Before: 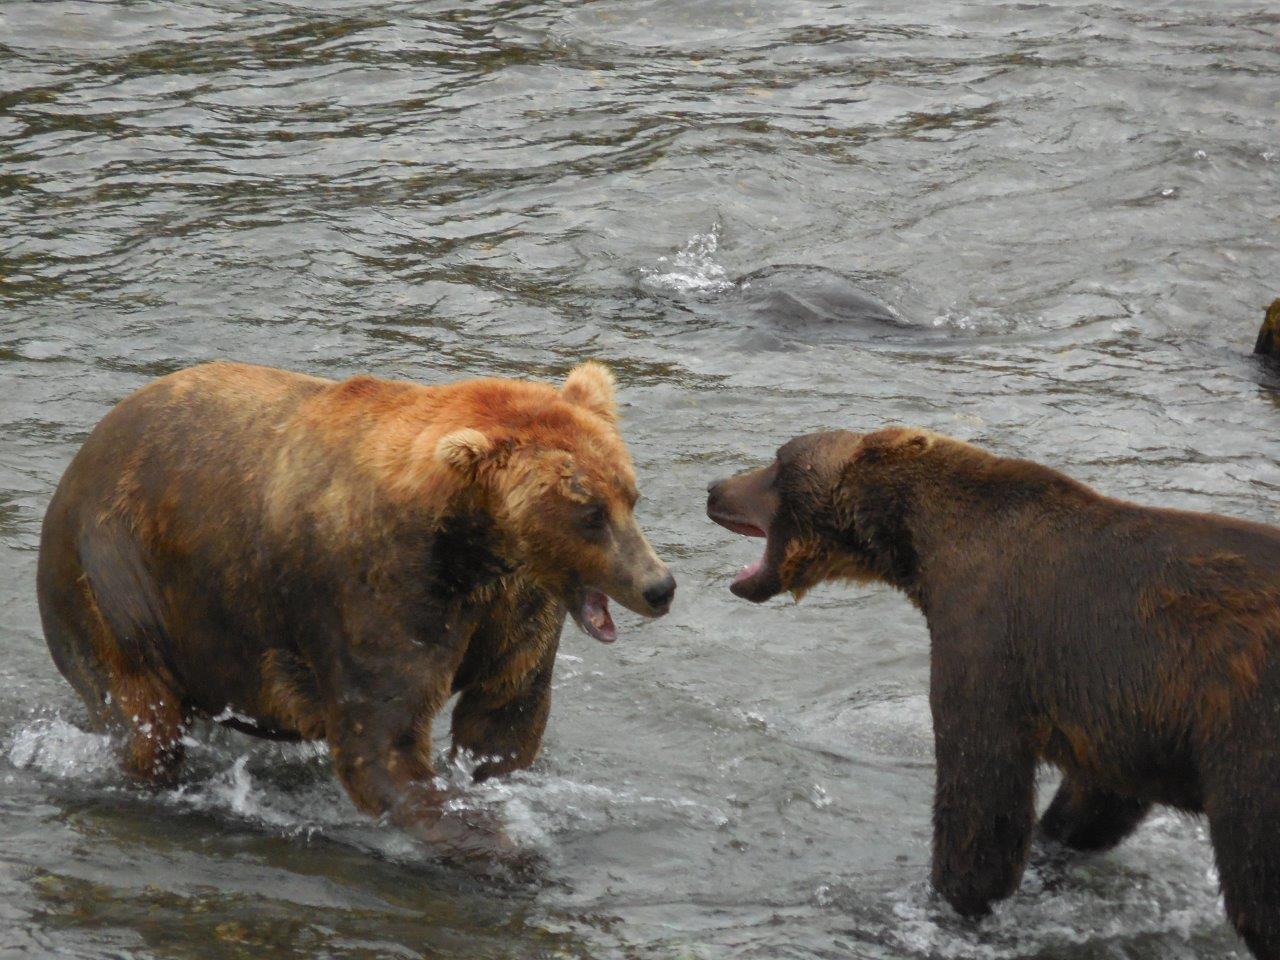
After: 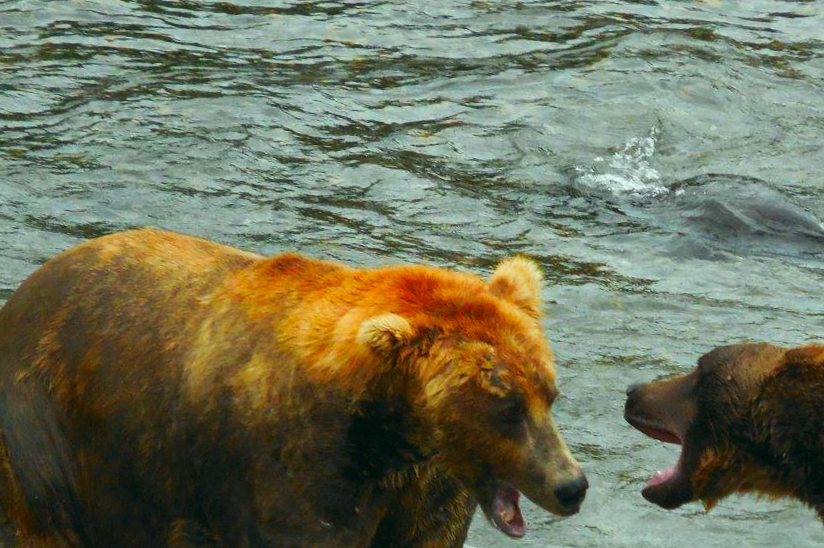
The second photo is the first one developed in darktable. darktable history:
tone curve: curves: ch0 [(0, 0) (0.003, 0.003) (0.011, 0.012) (0.025, 0.024) (0.044, 0.039) (0.069, 0.052) (0.1, 0.072) (0.136, 0.097) (0.177, 0.128) (0.224, 0.168) (0.277, 0.217) (0.335, 0.276) (0.399, 0.345) (0.468, 0.429) (0.543, 0.524) (0.623, 0.628) (0.709, 0.732) (0.801, 0.829) (0.898, 0.919) (1, 1)], preserve colors none
crop and rotate: angle -4.26°, left 2.062%, top 6.947%, right 27.333%, bottom 30.422%
color correction: highlights a* -7.42, highlights b* 1.23, shadows a* -3.53, saturation 1.39
